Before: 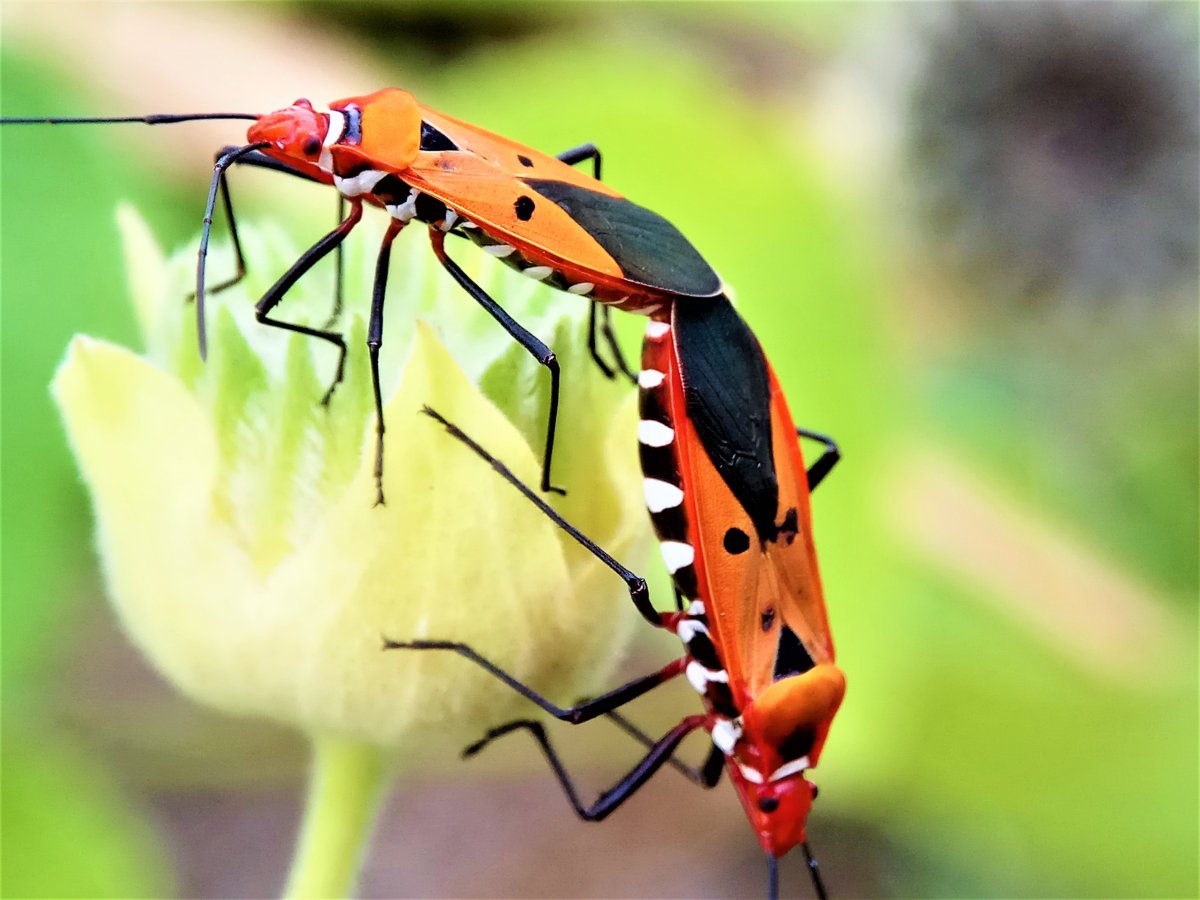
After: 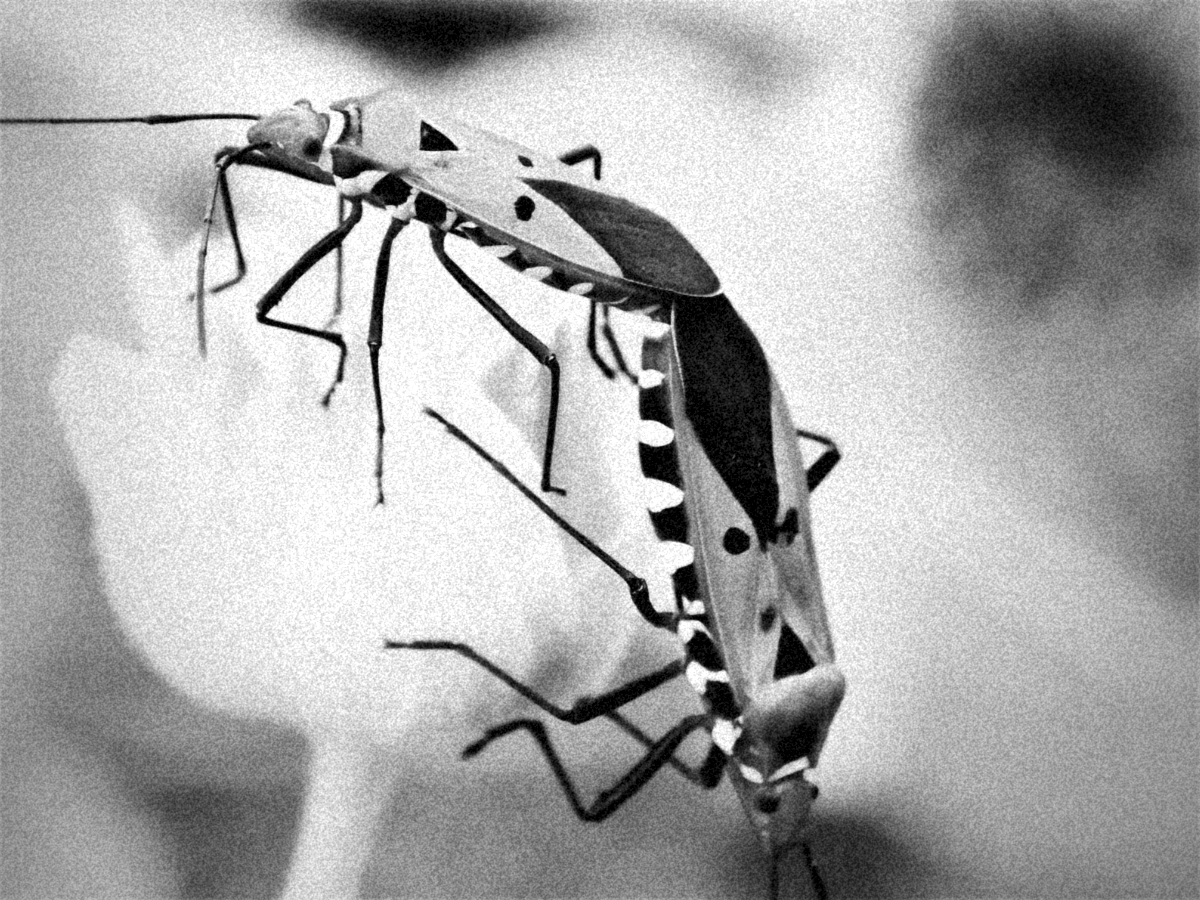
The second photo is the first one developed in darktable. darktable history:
grain: coarseness 46.9 ISO, strength 50.21%, mid-tones bias 0%
vignetting: fall-off start 72.14%, fall-off radius 108.07%, brightness -0.713, saturation -0.488, center (-0.054, -0.359), width/height ratio 0.729
lowpass: radius 0.76, contrast 1.56, saturation 0, unbound 0
